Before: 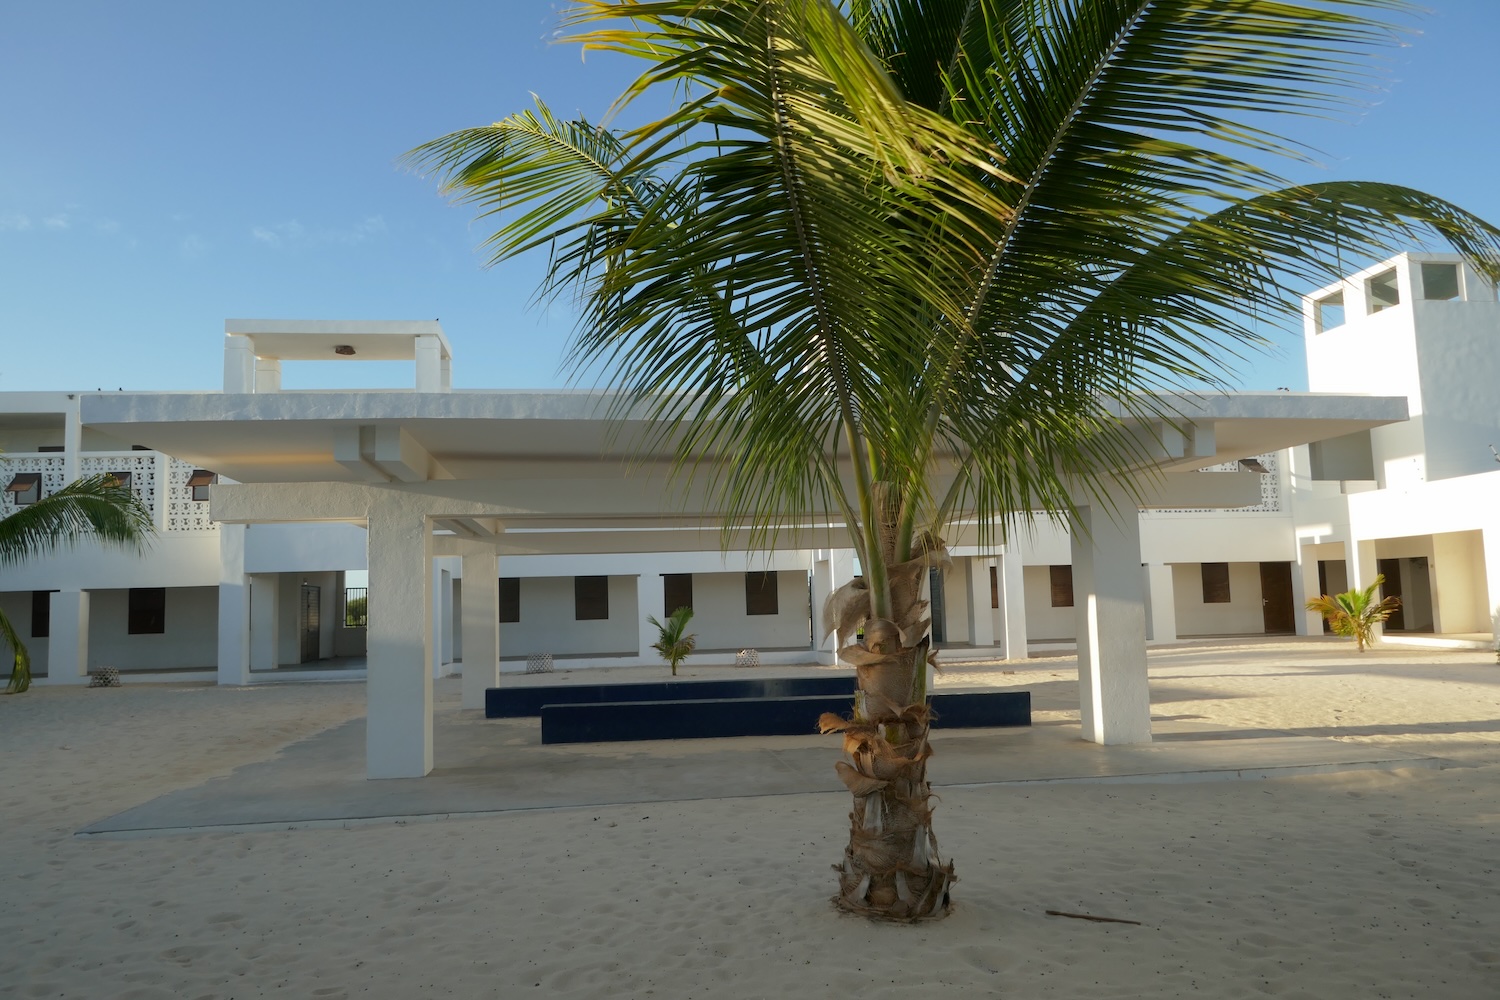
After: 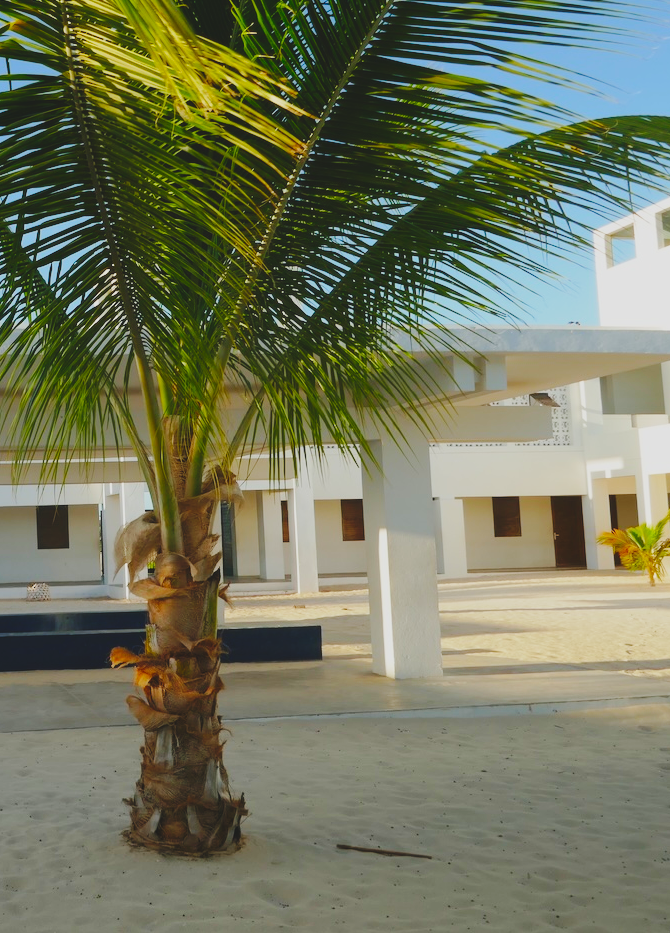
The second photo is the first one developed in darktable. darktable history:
crop: left 47.28%, top 6.7%, right 8.041%
base curve: curves: ch0 [(0, 0) (0.036, 0.025) (0.121, 0.166) (0.206, 0.329) (0.605, 0.79) (1, 1)], preserve colors none
contrast brightness saturation: contrast -0.205, saturation 0.186
